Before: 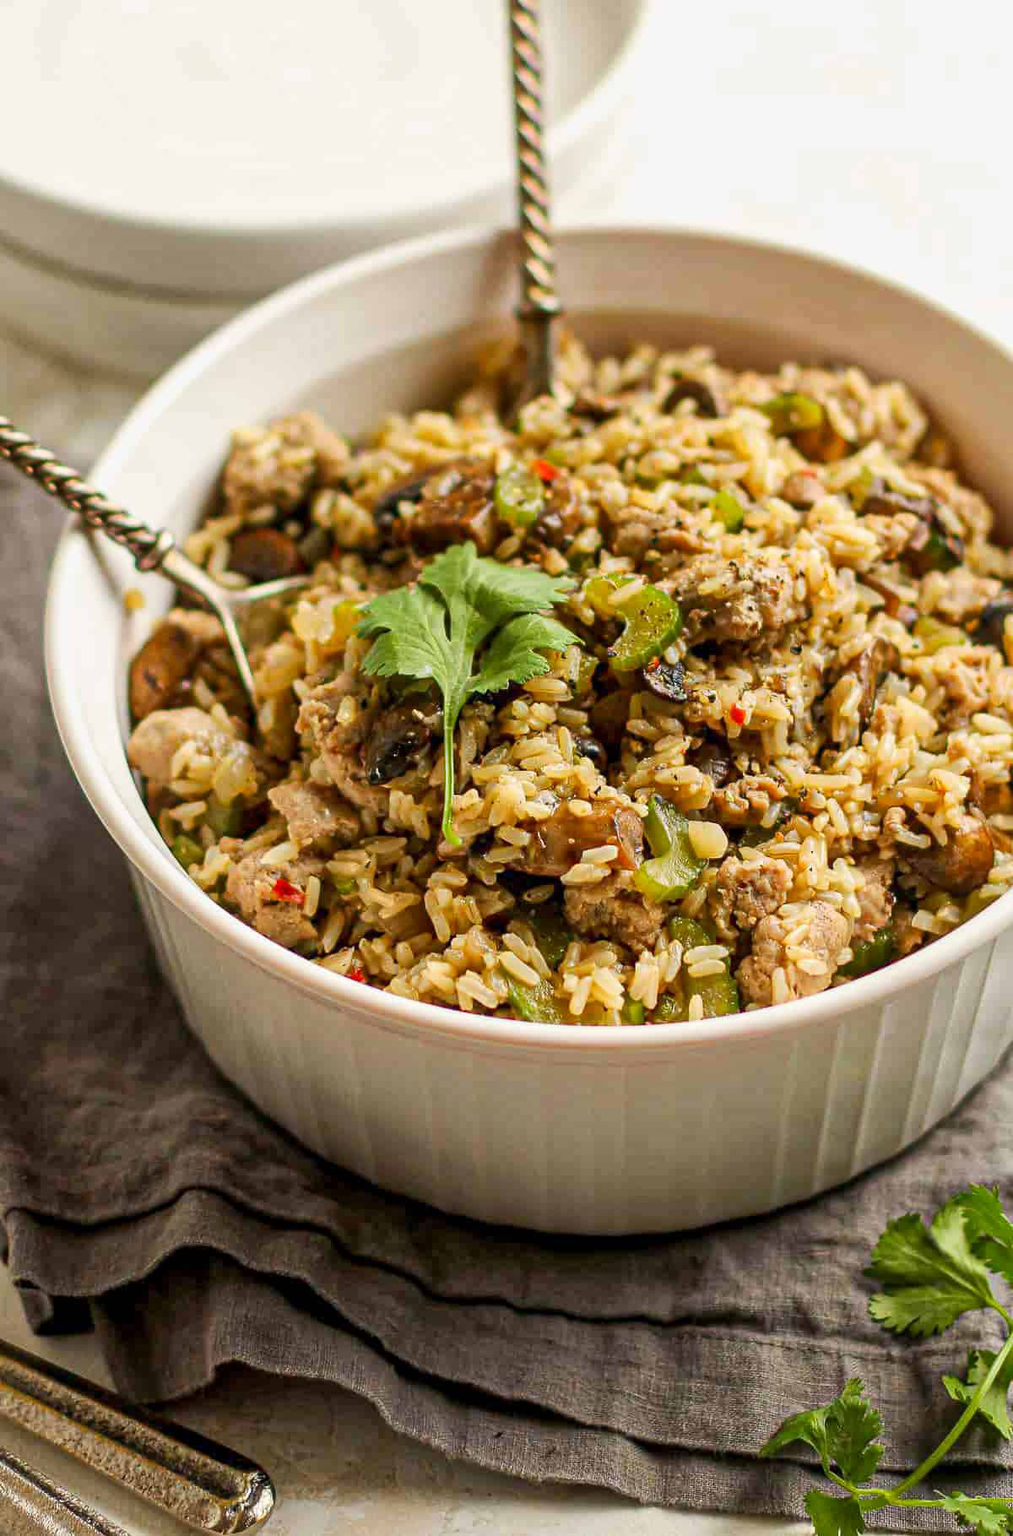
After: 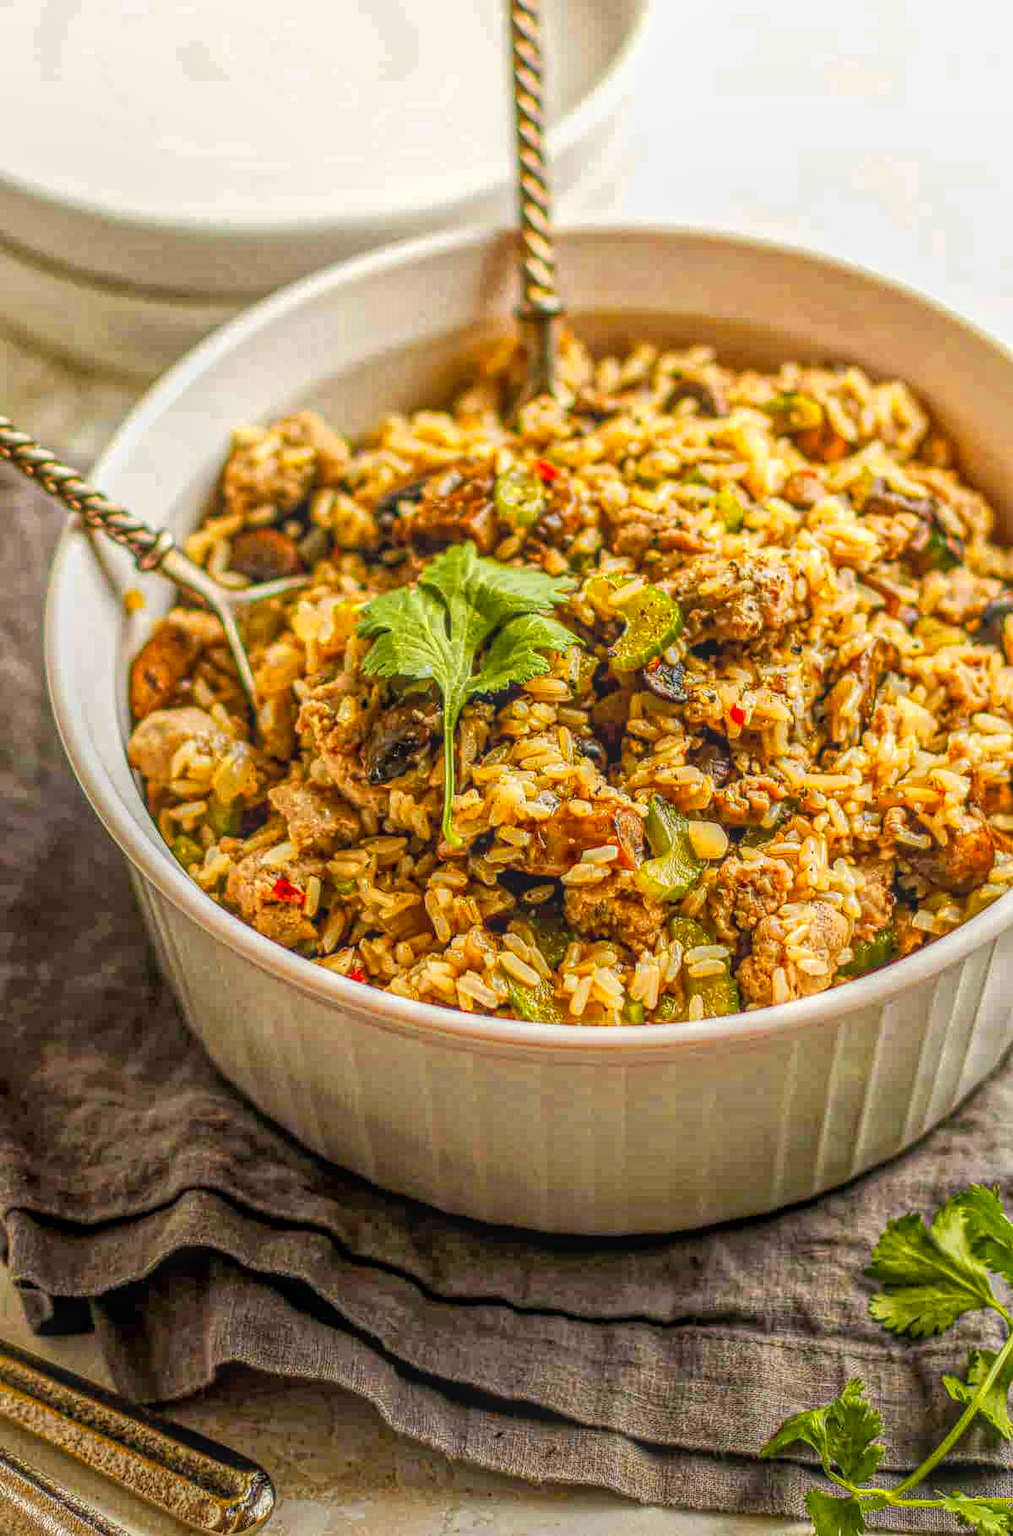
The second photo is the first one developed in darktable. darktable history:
color zones: curves: ch0 [(0, 0.511) (0.143, 0.531) (0.286, 0.56) (0.429, 0.5) (0.571, 0.5) (0.714, 0.5) (0.857, 0.5) (1, 0.5)]; ch1 [(0, 0.525) (0.143, 0.705) (0.286, 0.715) (0.429, 0.35) (0.571, 0.35) (0.714, 0.35) (0.857, 0.4) (1, 0.4)]; ch2 [(0, 0.572) (0.143, 0.512) (0.286, 0.473) (0.429, 0.45) (0.571, 0.5) (0.714, 0.5) (0.857, 0.518) (1, 0.518)]
local contrast: highlights 20%, shadows 30%, detail 200%, midtone range 0.2
